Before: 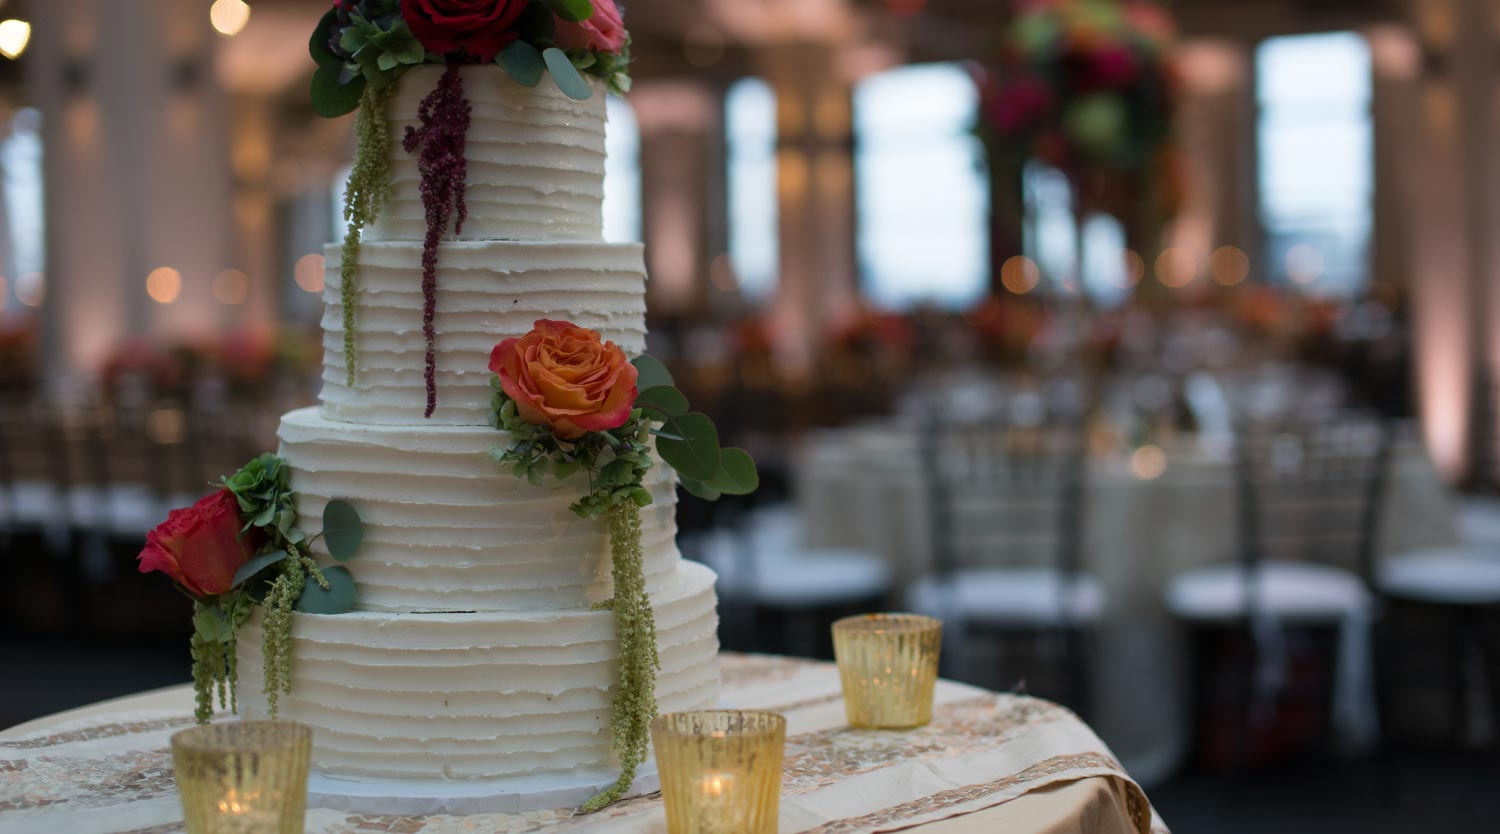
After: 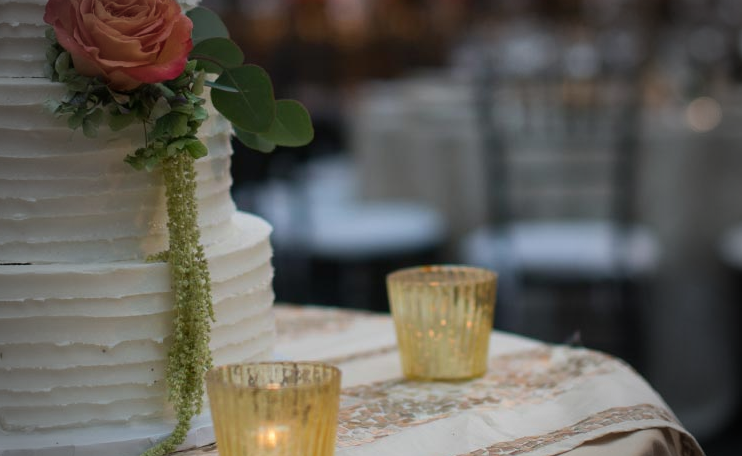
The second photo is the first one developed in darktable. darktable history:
crop: left 29.672%, top 41.786%, right 20.851%, bottom 3.487%
vignetting: fall-off start 64.63%, center (-0.034, 0.148), width/height ratio 0.881
